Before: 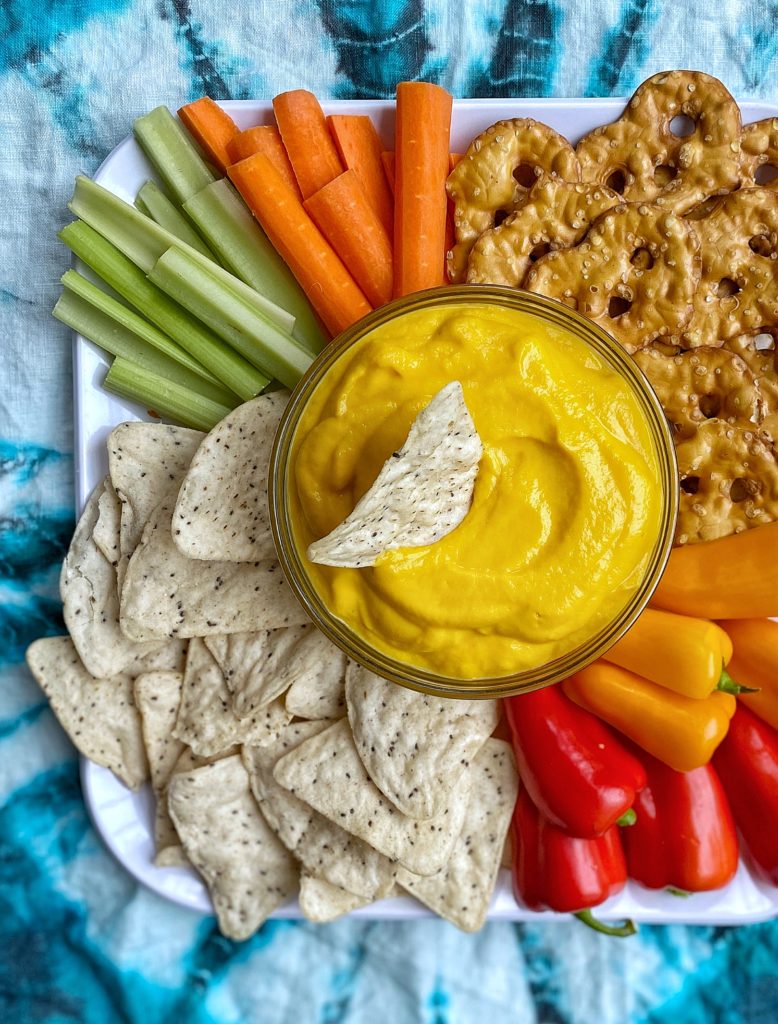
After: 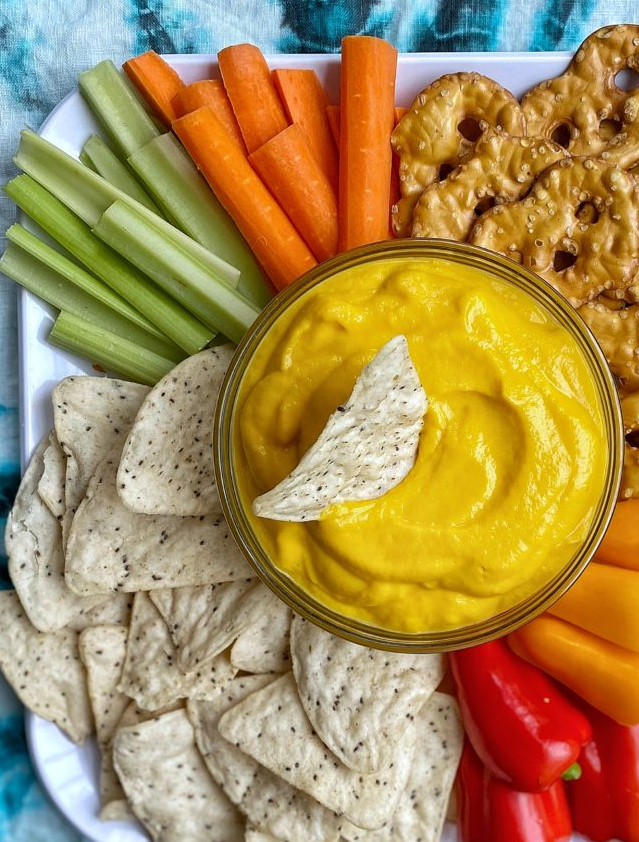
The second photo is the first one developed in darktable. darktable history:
crop and rotate: left 7.196%, top 4.574%, right 10.605%, bottom 13.178%
